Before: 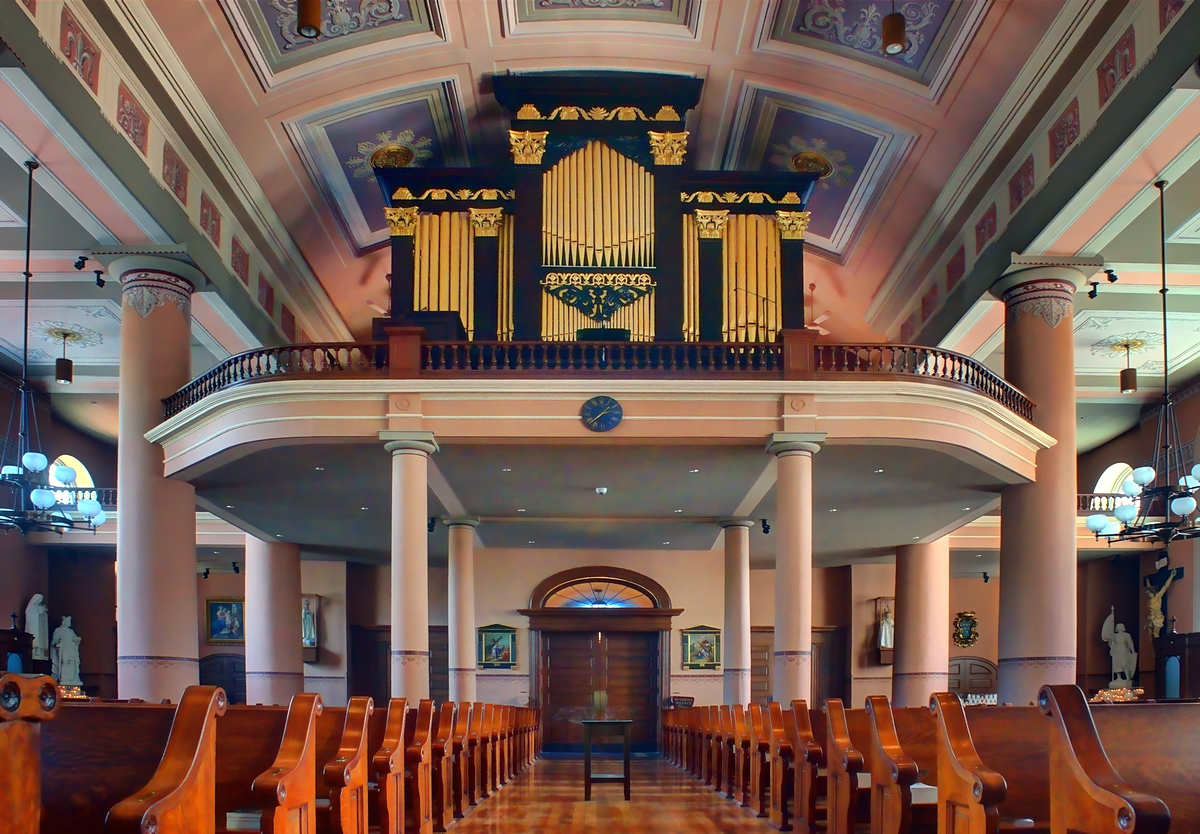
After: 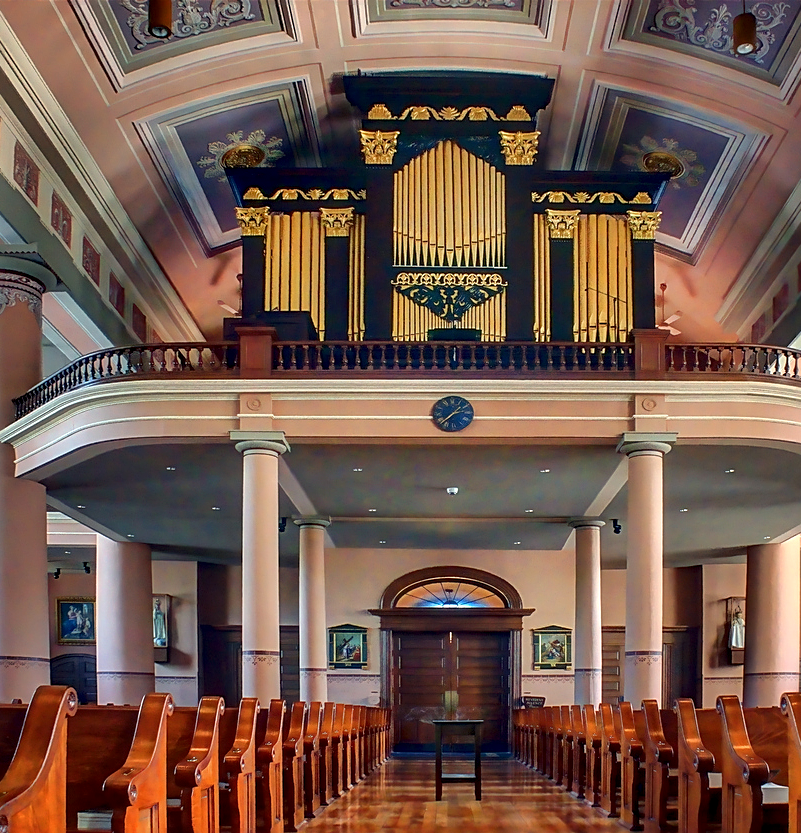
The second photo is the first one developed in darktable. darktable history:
local contrast: detail 139%
crop and rotate: left 12.444%, right 20.76%
sharpen: on, module defaults
